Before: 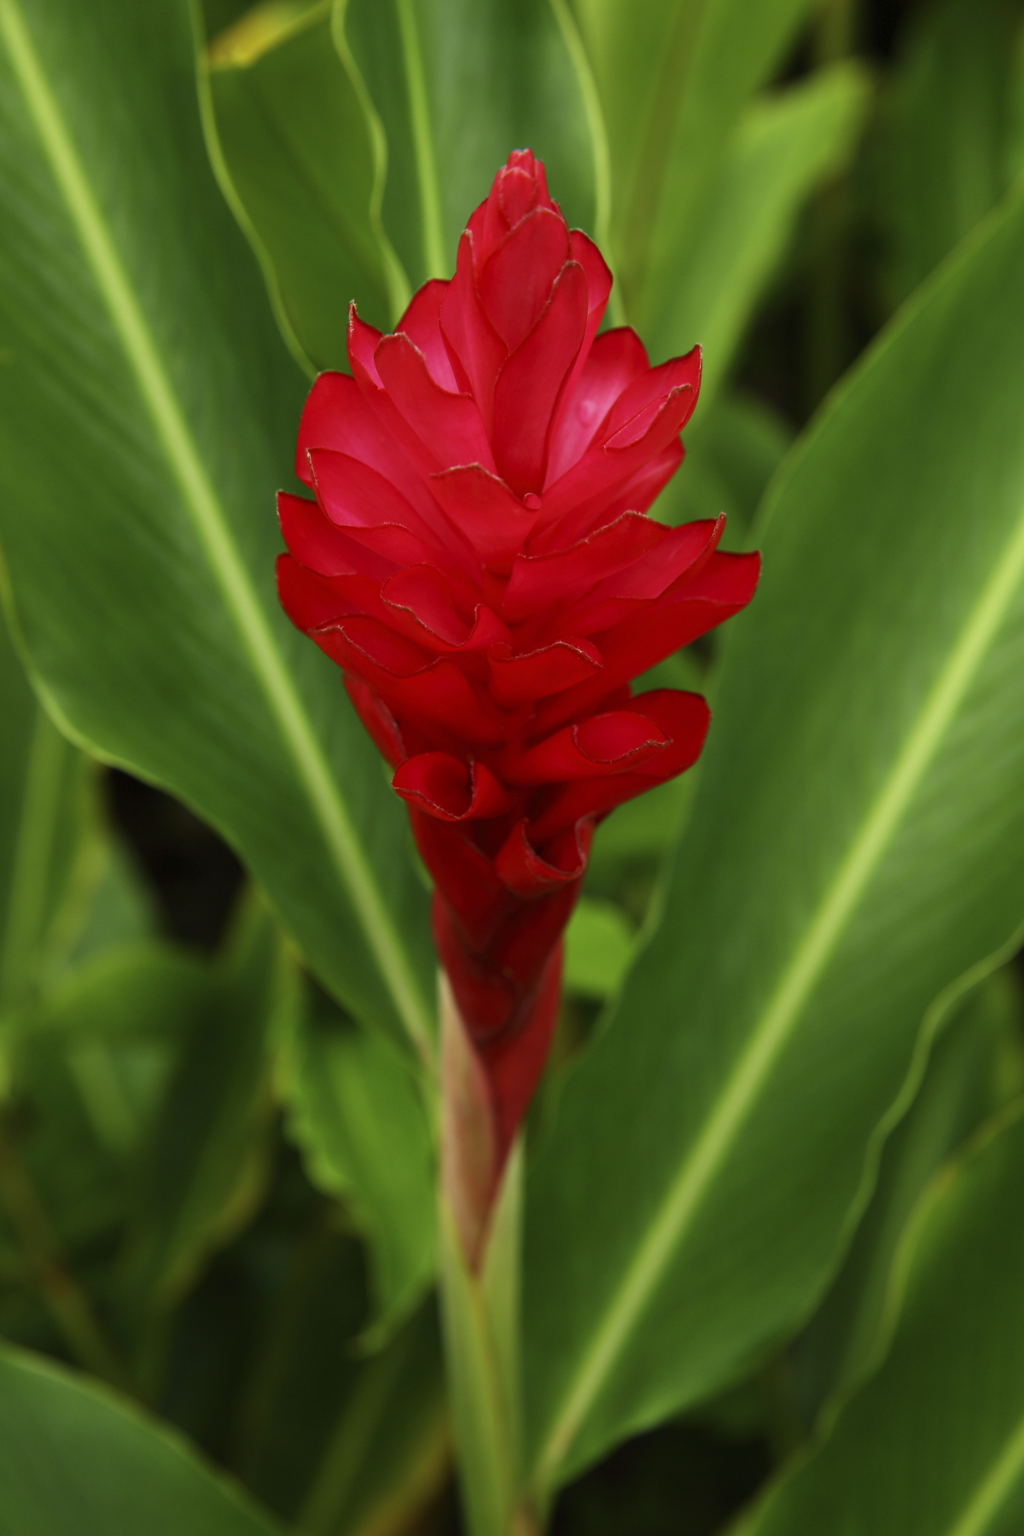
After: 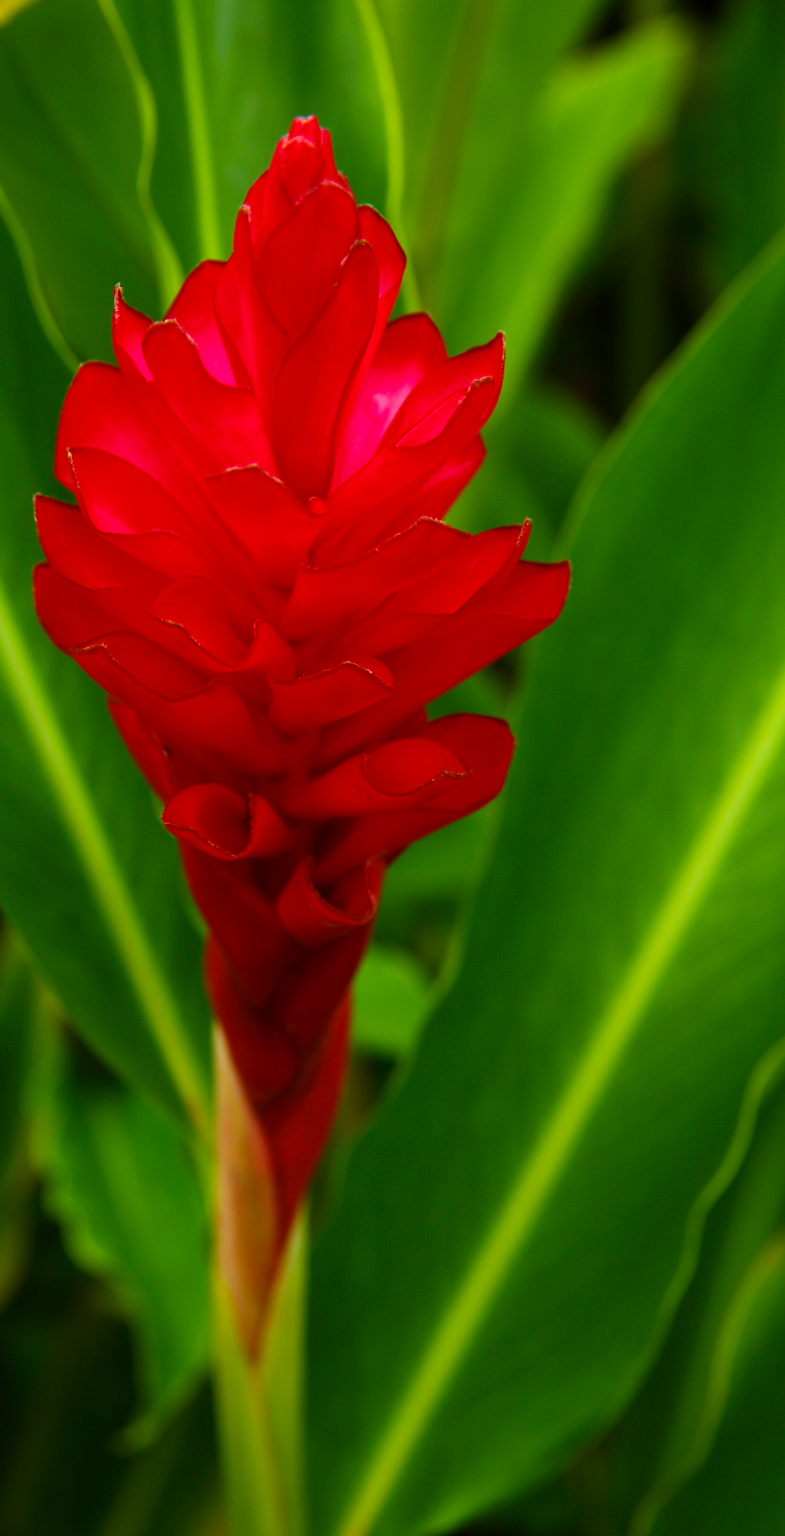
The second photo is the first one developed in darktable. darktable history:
color balance rgb: linear chroma grading › global chroma 8.862%, perceptual saturation grading › global saturation 14.751%, global vibrance 20%
crop and rotate: left 24.036%, top 2.935%, right 6.561%, bottom 6.691%
